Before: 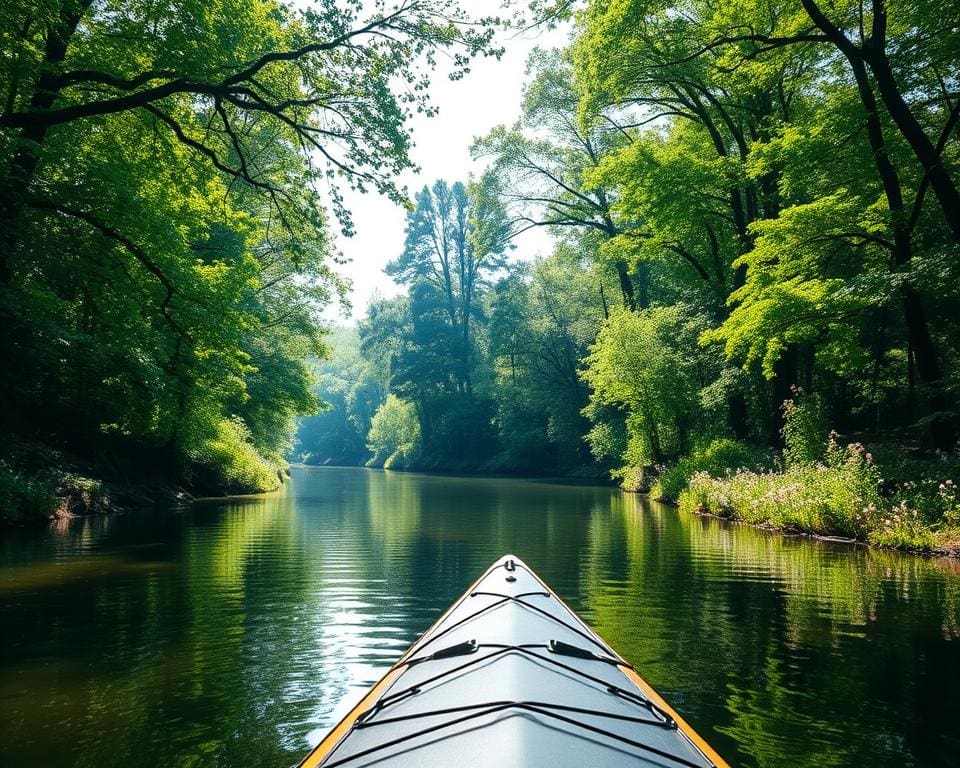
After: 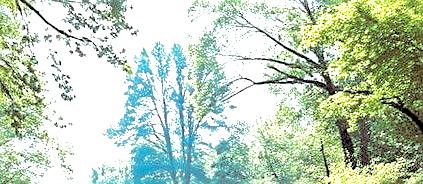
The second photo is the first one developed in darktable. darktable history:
rgb curve: curves: ch0 [(0, 0) (0.175, 0.154) (0.785, 0.663) (1, 1)]
local contrast: mode bilateral grid, contrast 25, coarseness 47, detail 151%, midtone range 0.2
sharpen: on, module defaults
rotate and perspective: rotation -1.42°, crop left 0.016, crop right 0.984, crop top 0.035, crop bottom 0.965
crop: left 28.64%, top 16.832%, right 26.637%, bottom 58.055%
rgb levels: levels [[0.027, 0.429, 0.996], [0, 0.5, 1], [0, 0.5, 1]]
exposure: black level correction 0, exposure 1.173 EV, compensate exposure bias true, compensate highlight preservation false
split-toning: shadows › hue 360°
